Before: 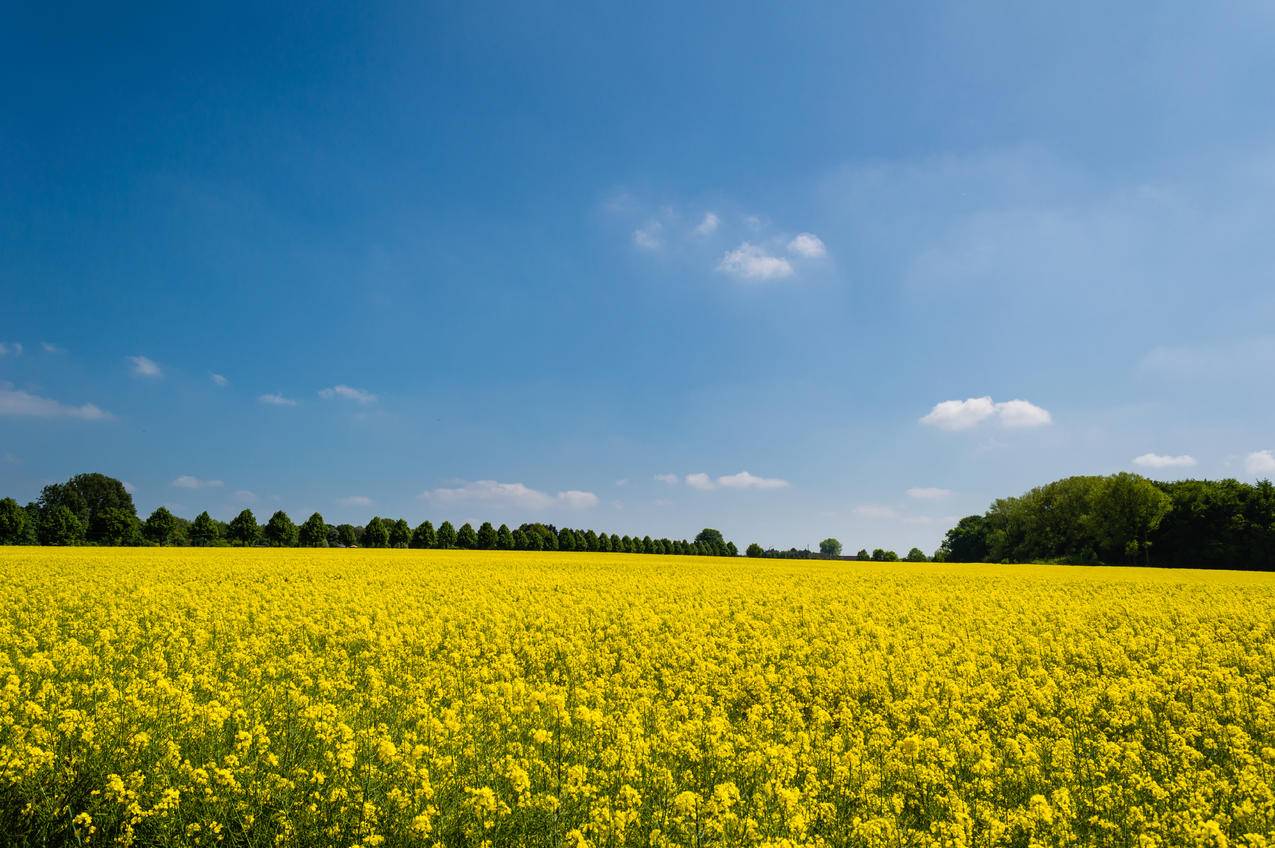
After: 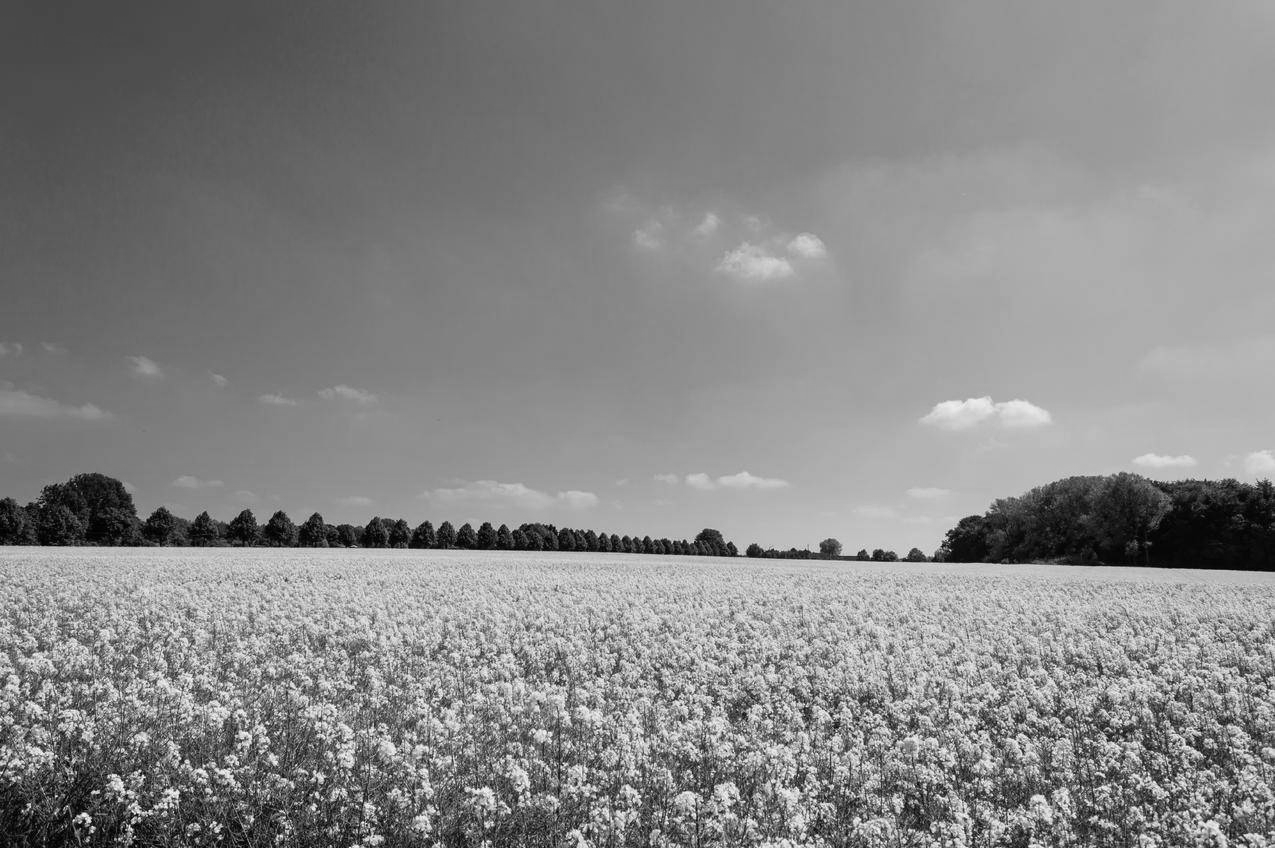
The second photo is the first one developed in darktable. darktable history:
levels: mode automatic, gray 50.8%
white balance: red 0.986, blue 1.01
monochrome: on, module defaults
